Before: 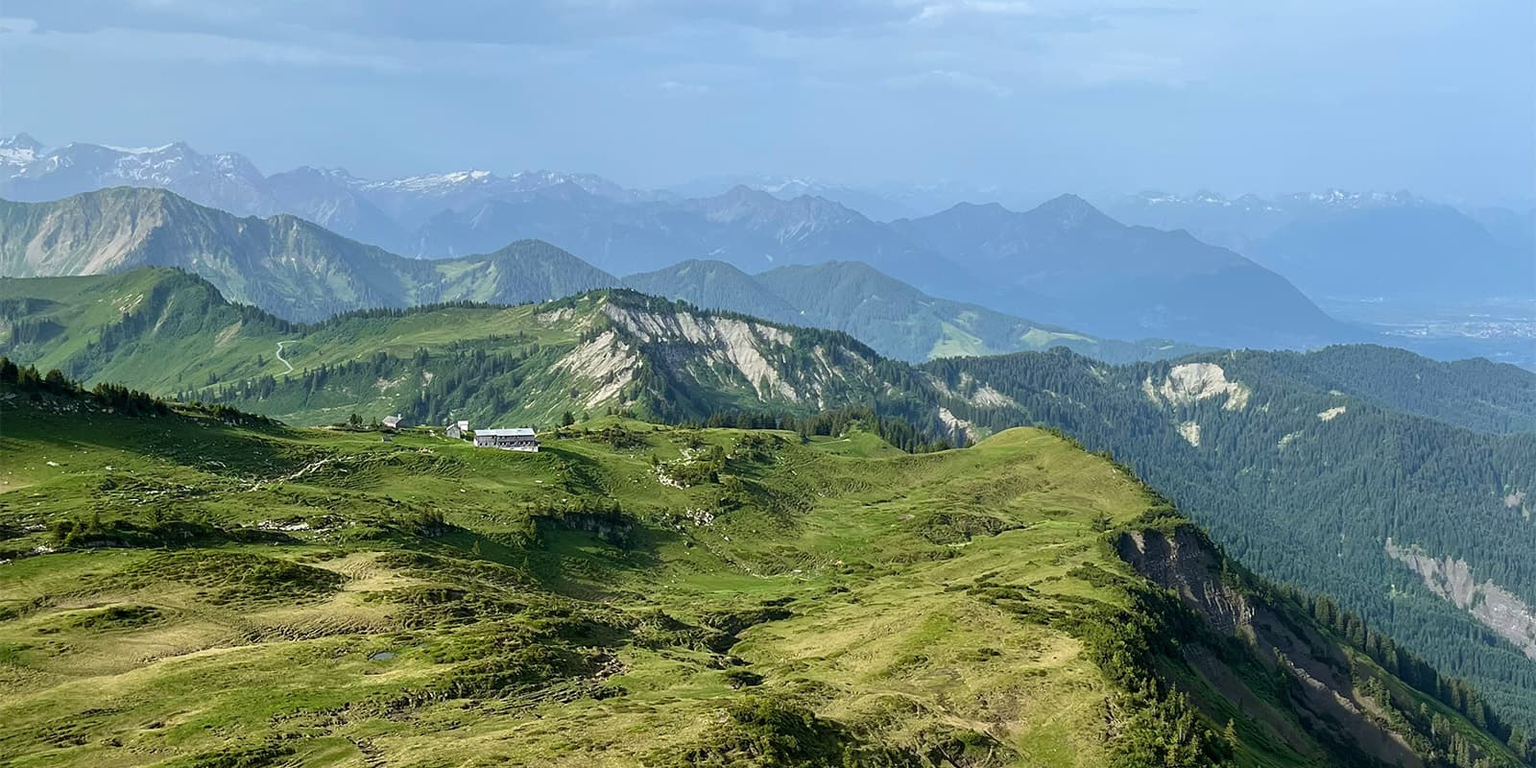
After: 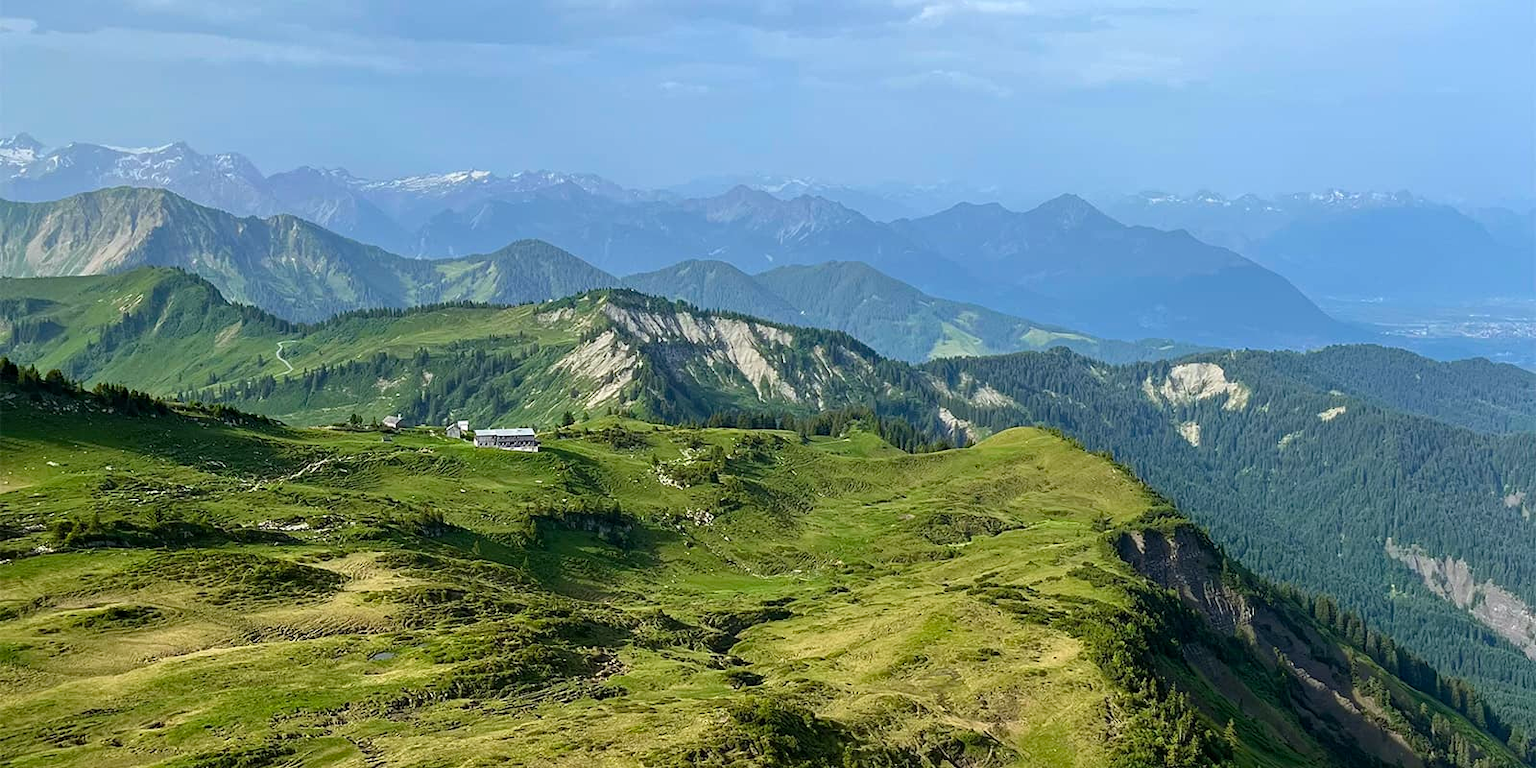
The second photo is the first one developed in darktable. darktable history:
contrast brightness saturation: saturation 0.13
haze removal: adaptive false
